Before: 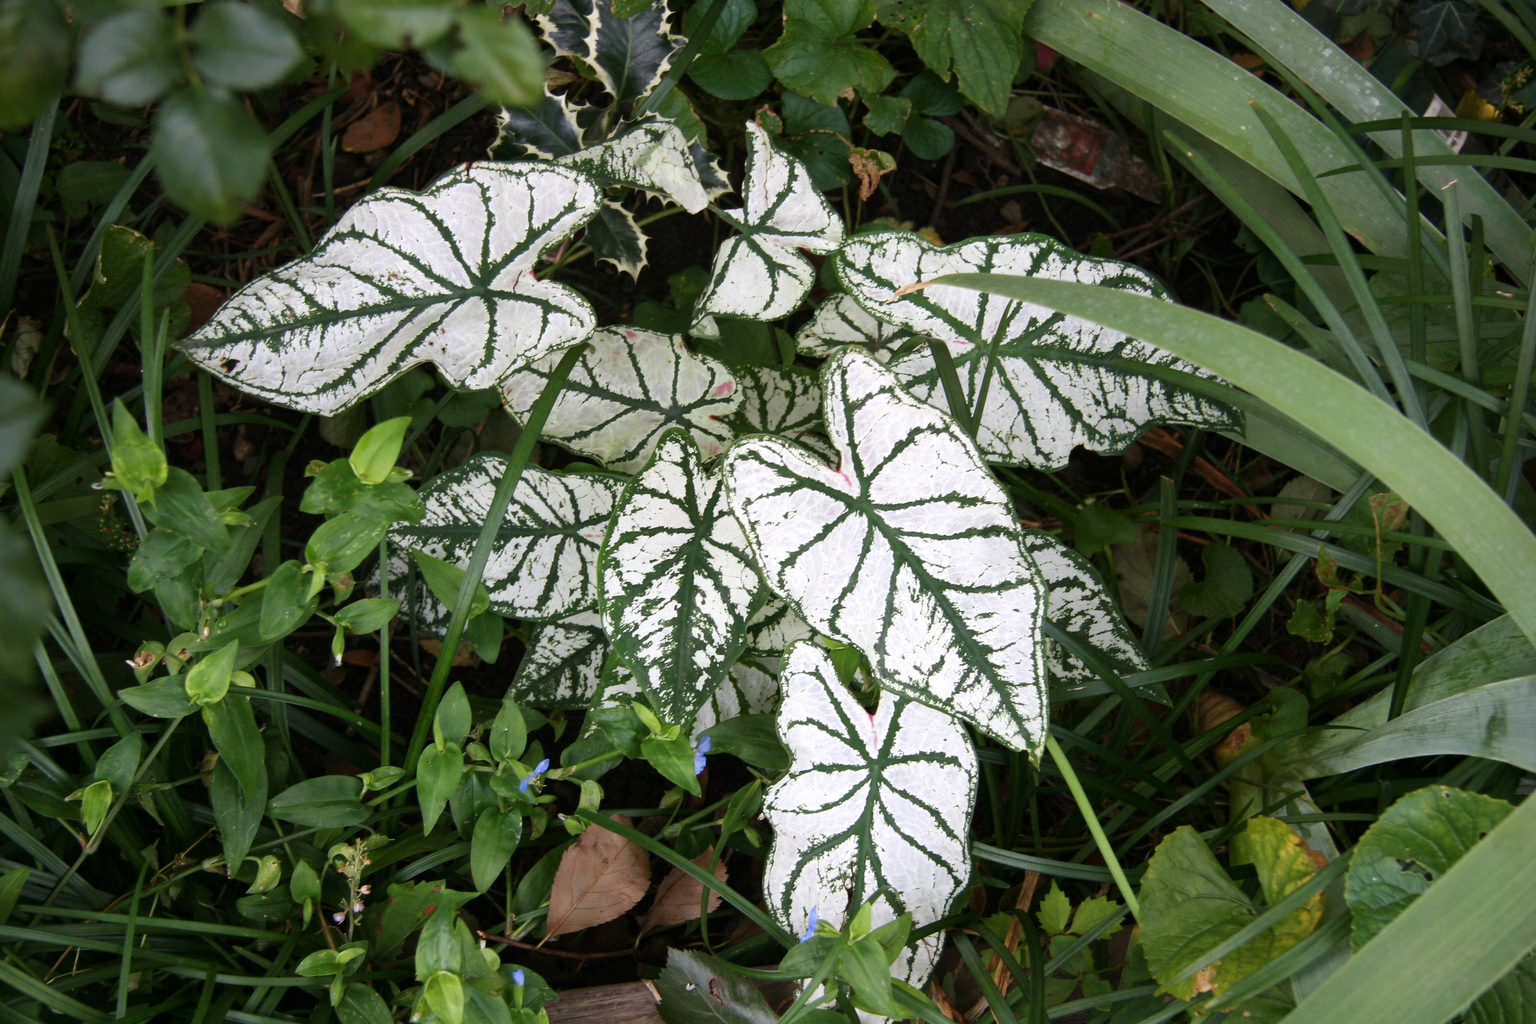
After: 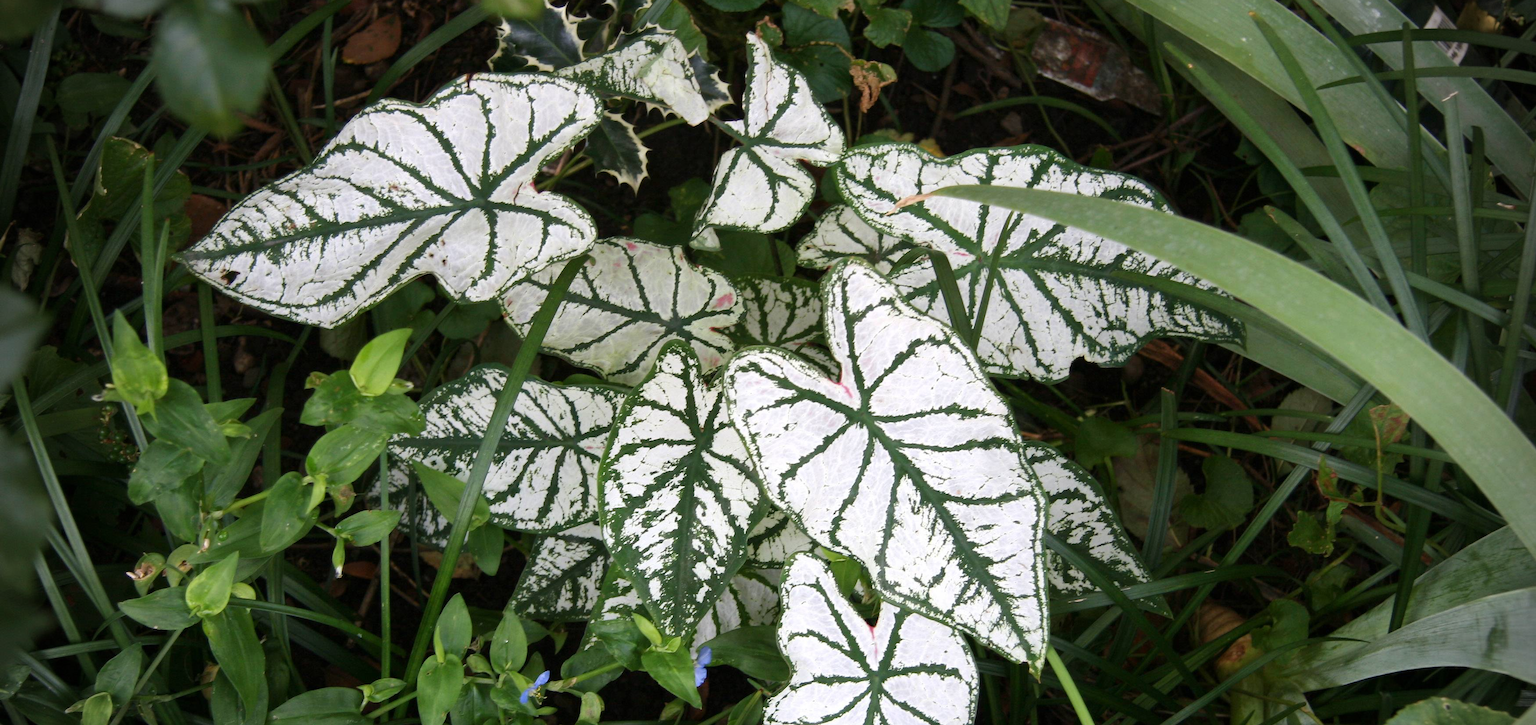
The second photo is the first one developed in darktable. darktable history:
crop and rotate: top 8.732%, bottom 20.427%
vignetting: on, module defaults
